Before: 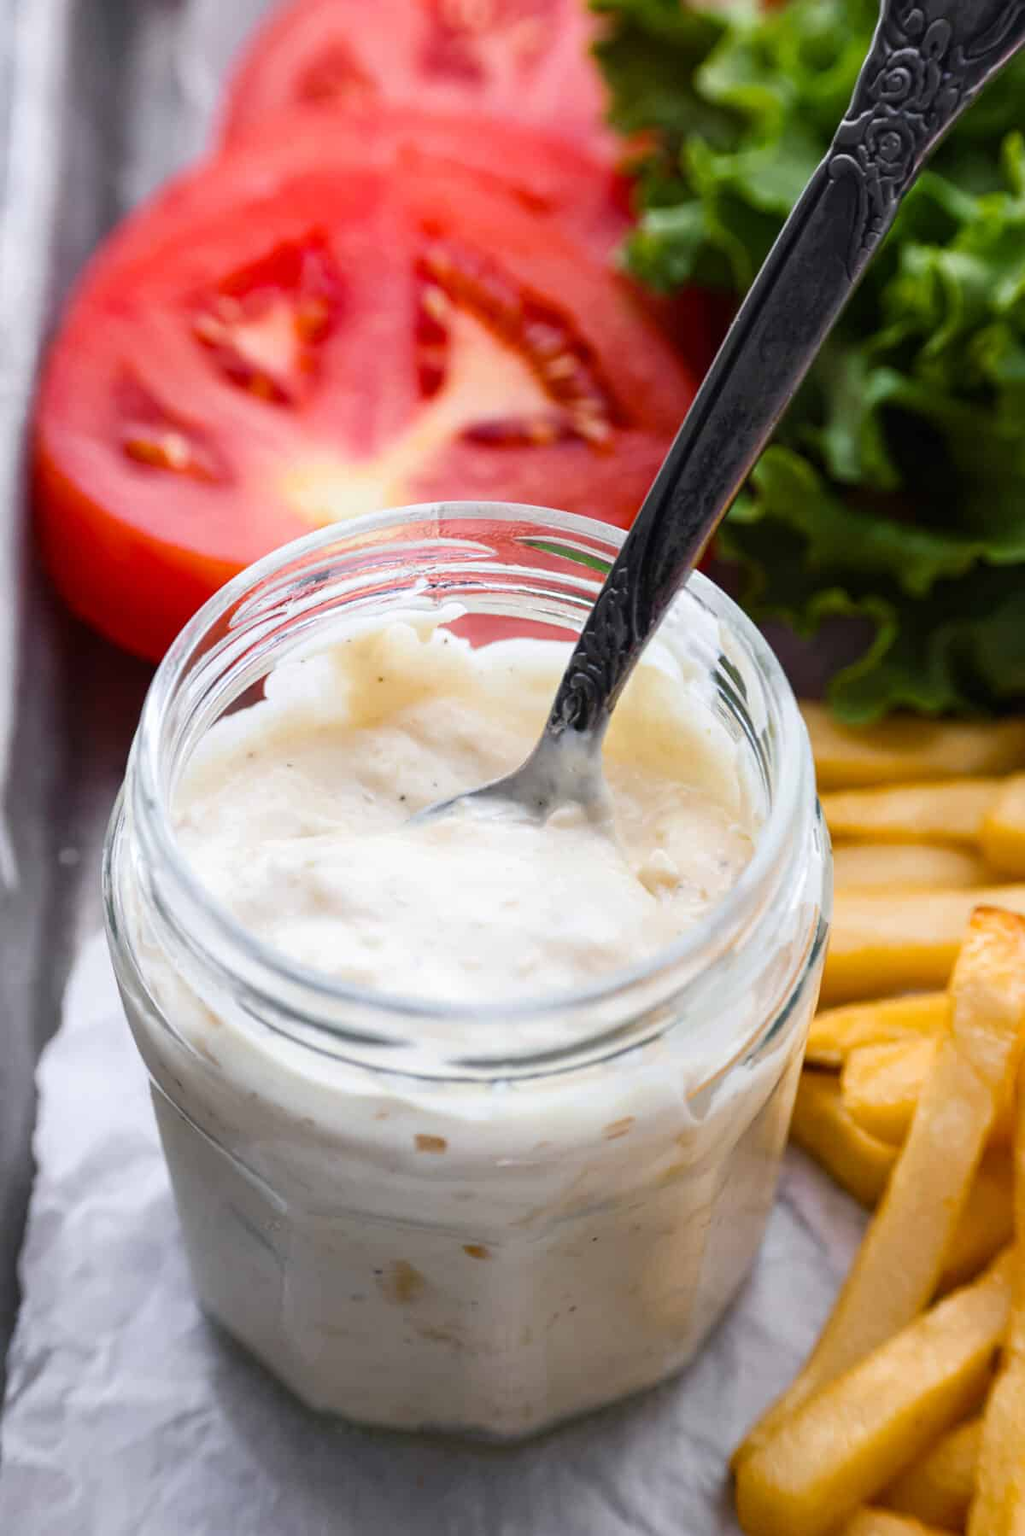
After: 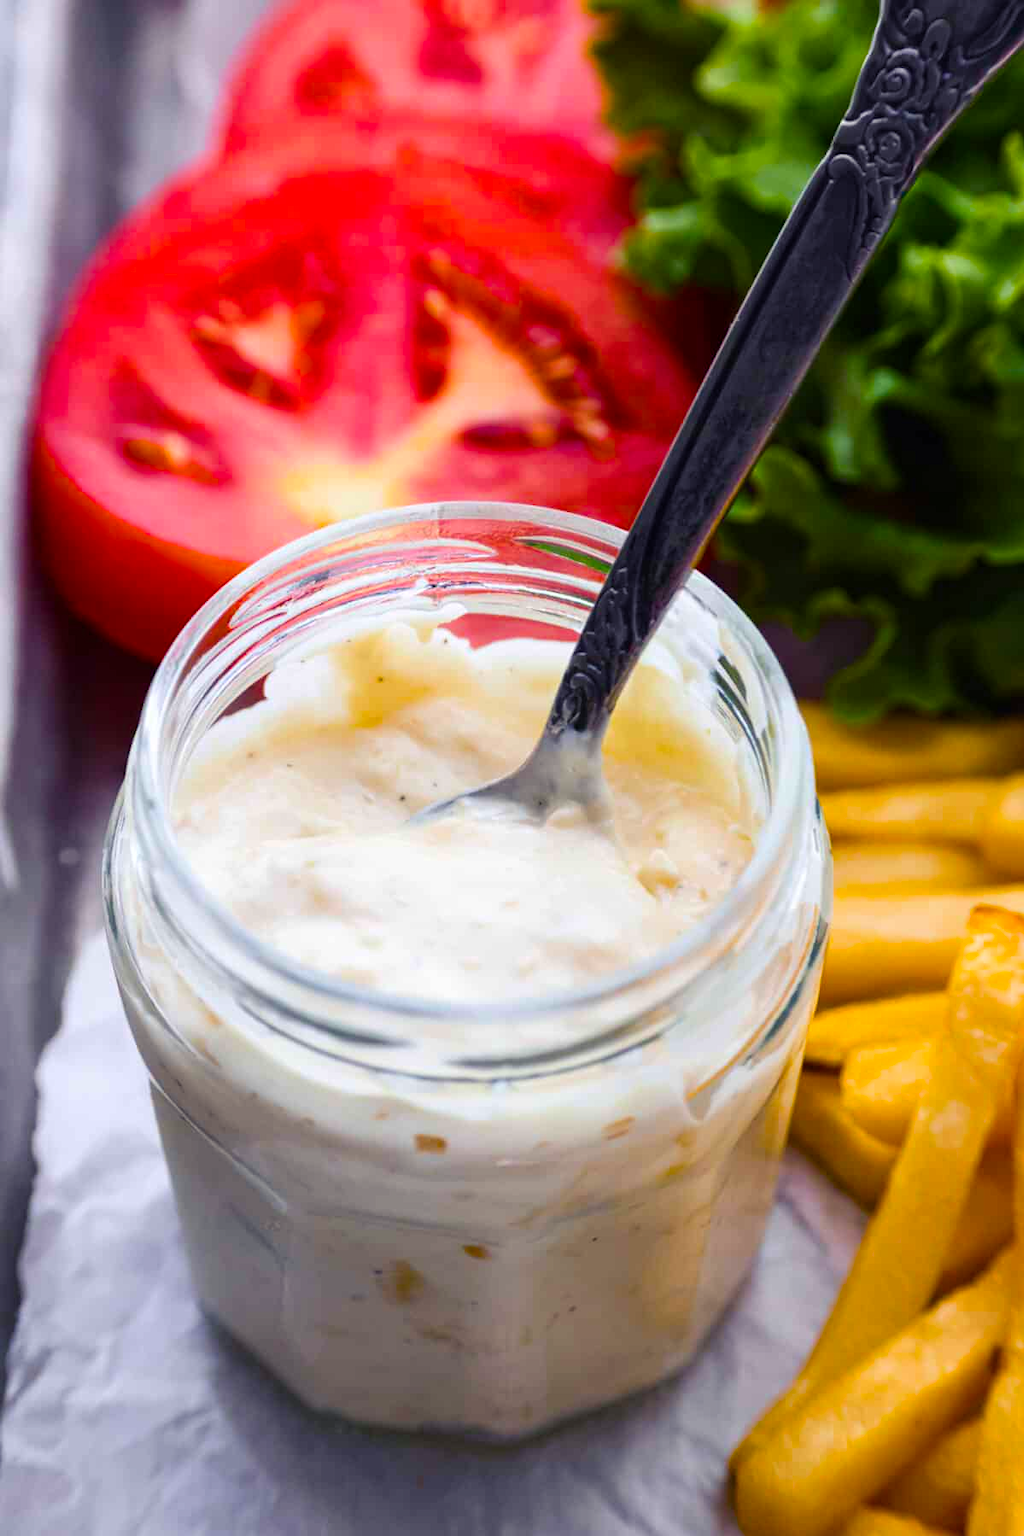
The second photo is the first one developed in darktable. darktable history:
color balance rgb: shadows lift › luminance -21.672%, shadows lift › chroma 6.616%, shadows lift › hue 272.18°, perceptual saturation grading › global saturation 30.88%, global vibrance 34.797%
